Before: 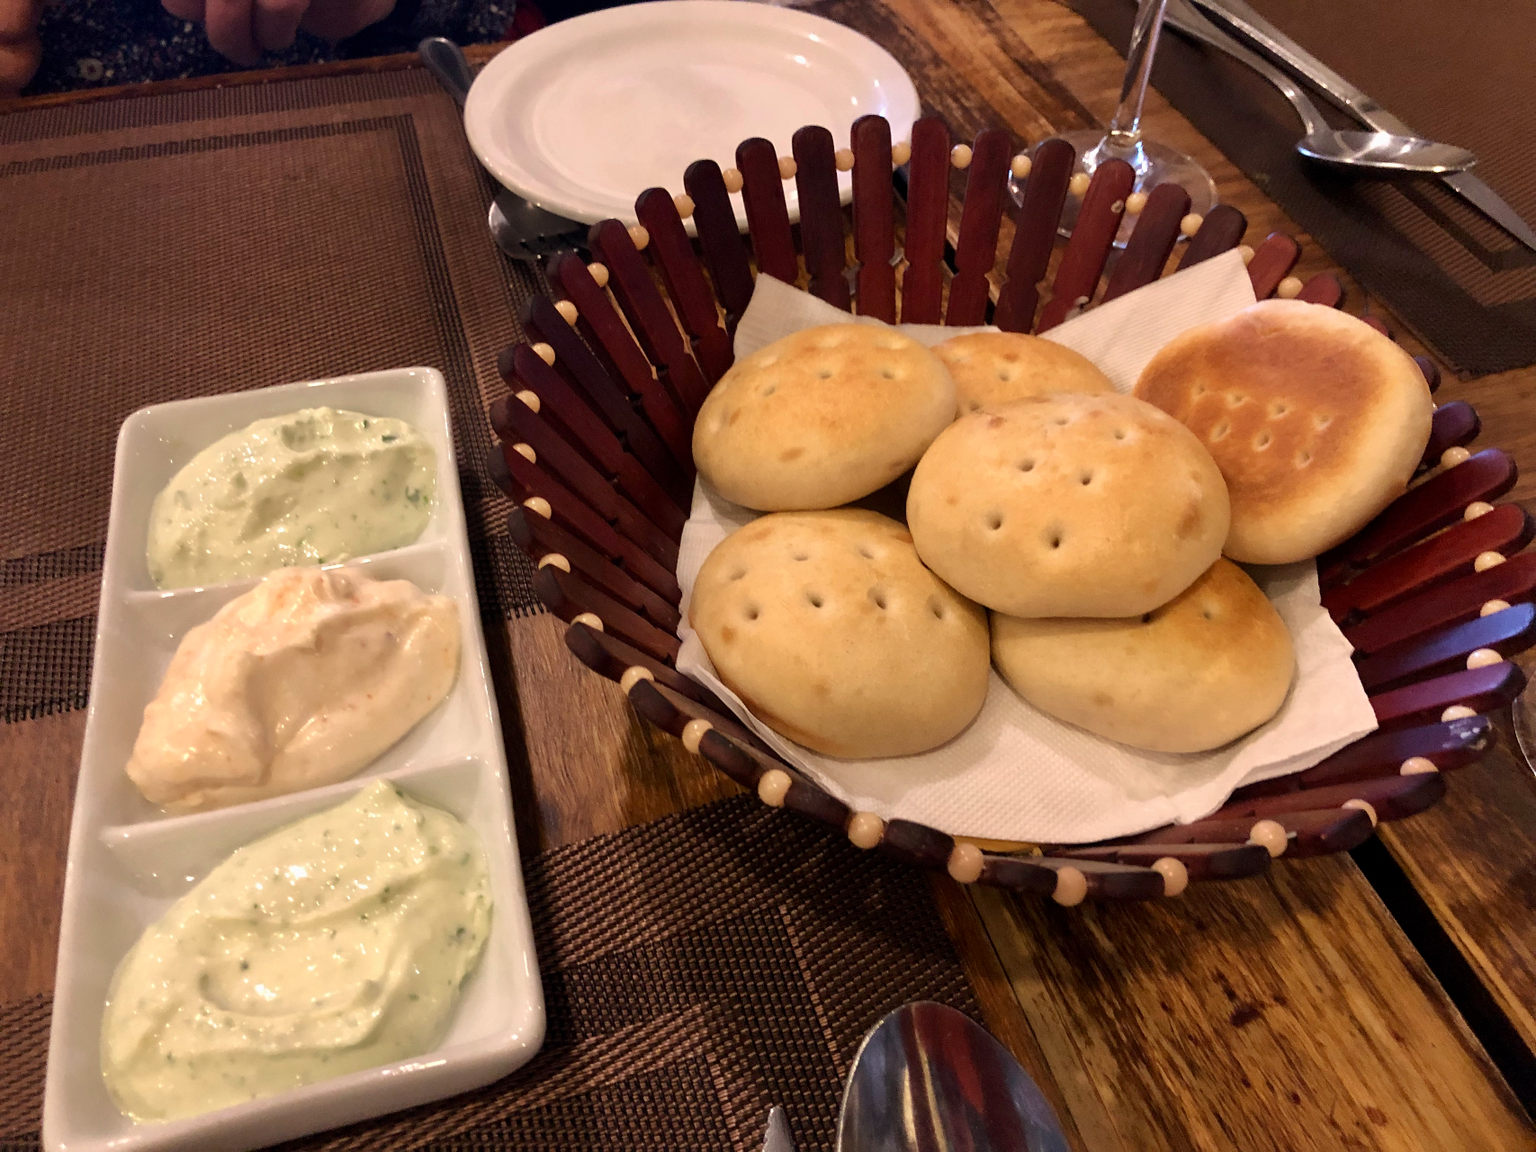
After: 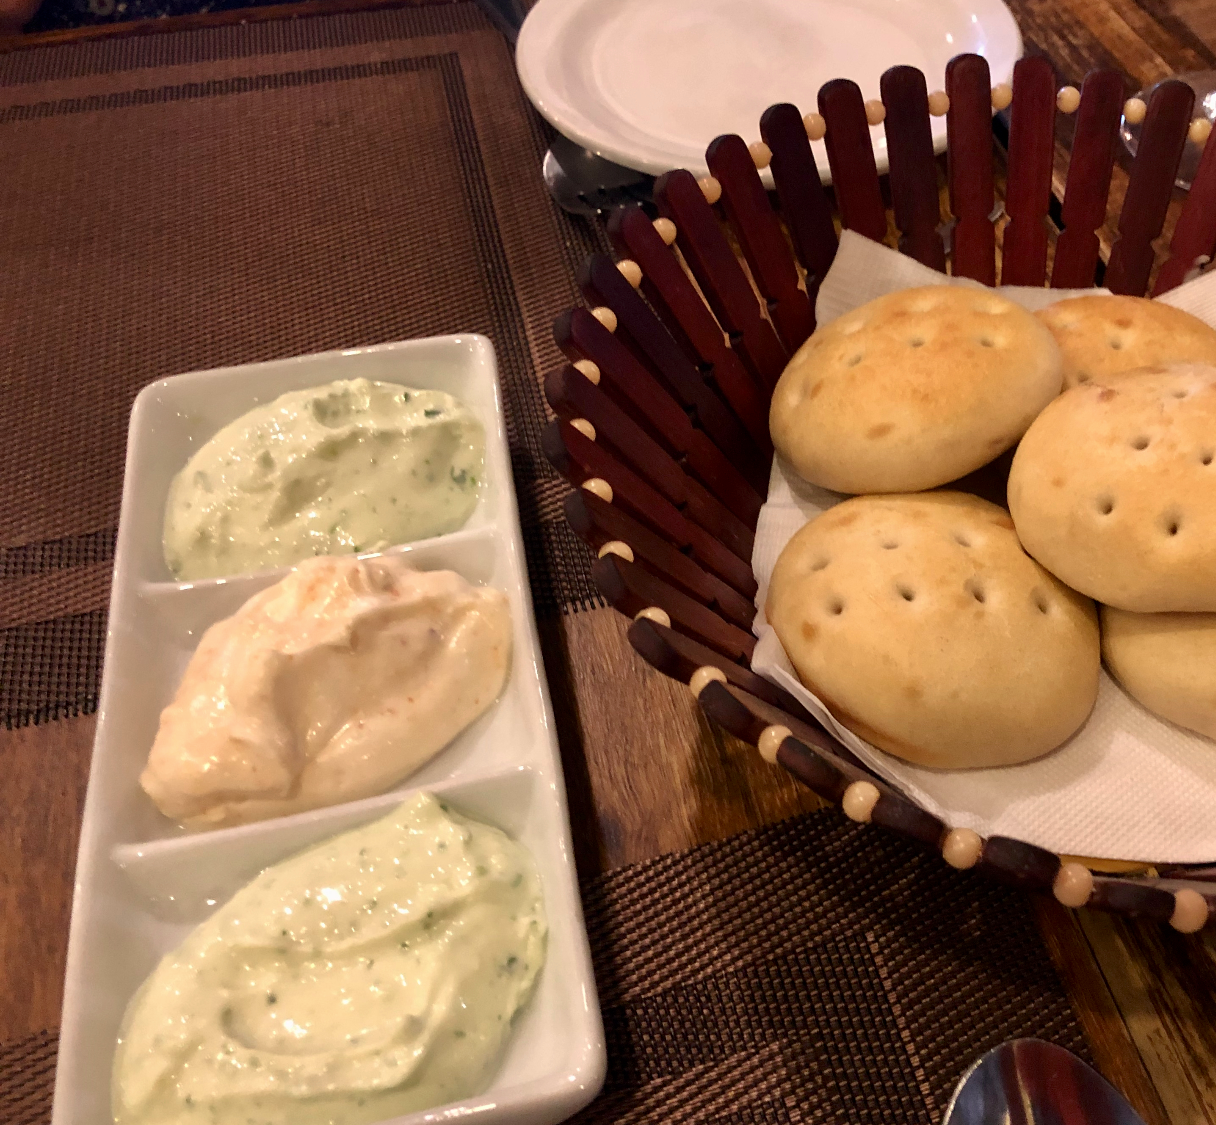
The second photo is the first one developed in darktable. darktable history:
tone equalizer: -7 EV 0.13 EV, smoothing diameter 25%, edges refinement/feathering 10, preserve details guided filter
contrast brightness saturation: contrast 0.03, brightness -0.04
crop: top 5.803%, right 27.864%, bottom 5.804%
